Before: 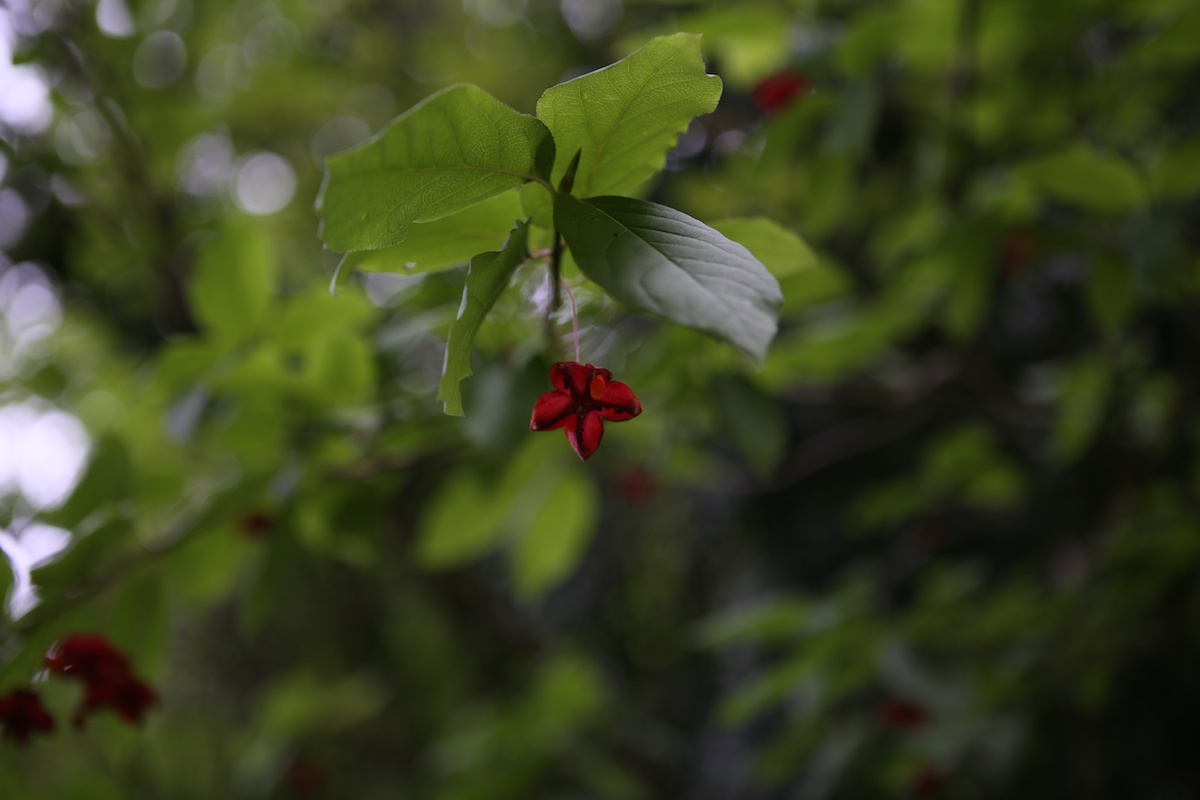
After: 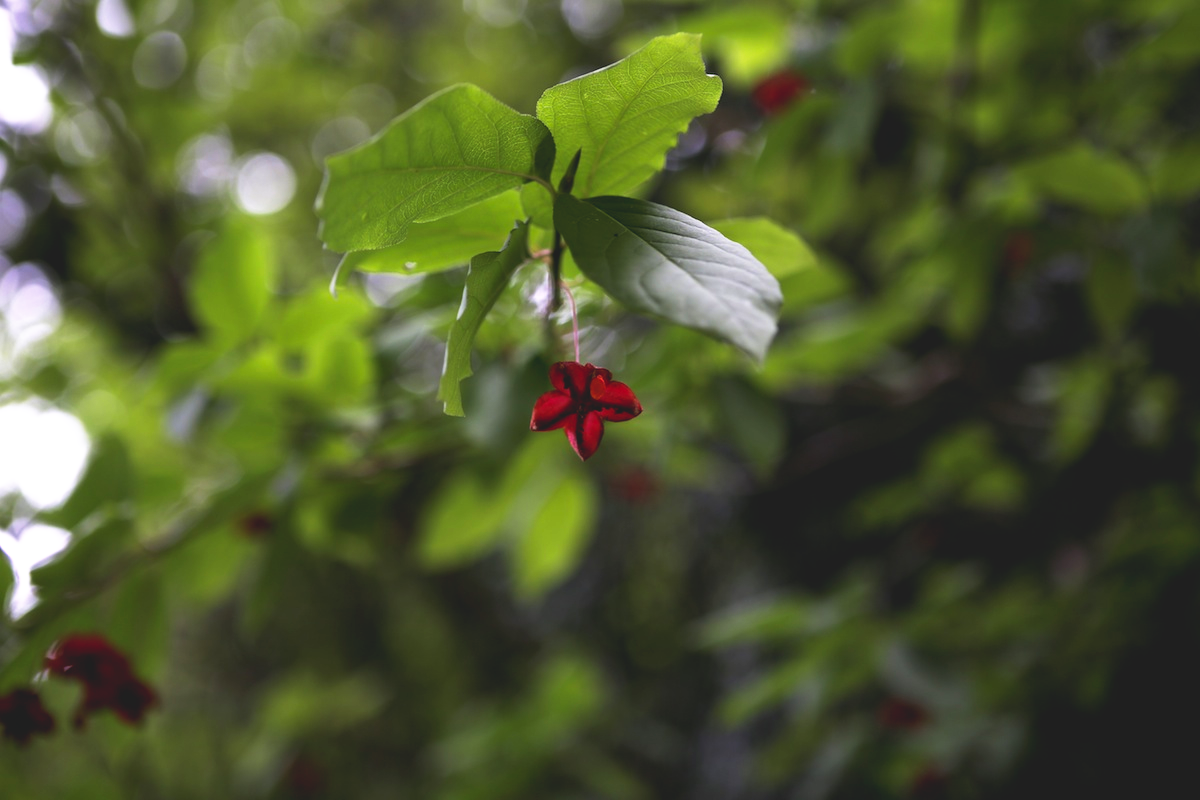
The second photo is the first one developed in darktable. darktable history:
white balance: emerald 1
exposure: exposure 0.3 EV, compensate highlight preservation false
shadows and highlights: shadows 10, white point adjustment 1, highlights -40
tone curve: curves: ch0 [(0, 0) (0.003, 0.116) (0.011, 0.116) (0.025, 0.113) (0.044, 0.114) (0.069, 0.118) (0.1, 0.137) (0.136, 0.171) (0.177, 0.213) (0.224, 0.259) (0.277, 0.316) (0.335, 0.381) (0.399, 0.458) (0.468, 0.548) (0.543, 0.654) (0.623, 0.775) (0.709, 0.895) (0.801, 0.972) (0.898, 0.991) (1, 1)], preserve colors none
